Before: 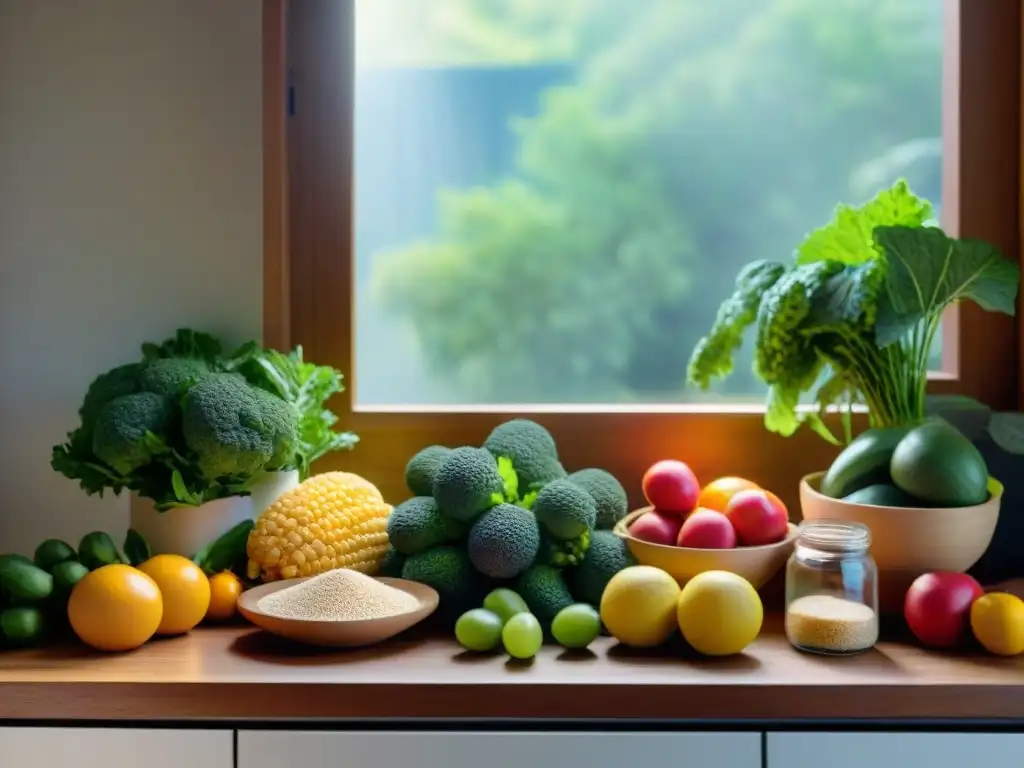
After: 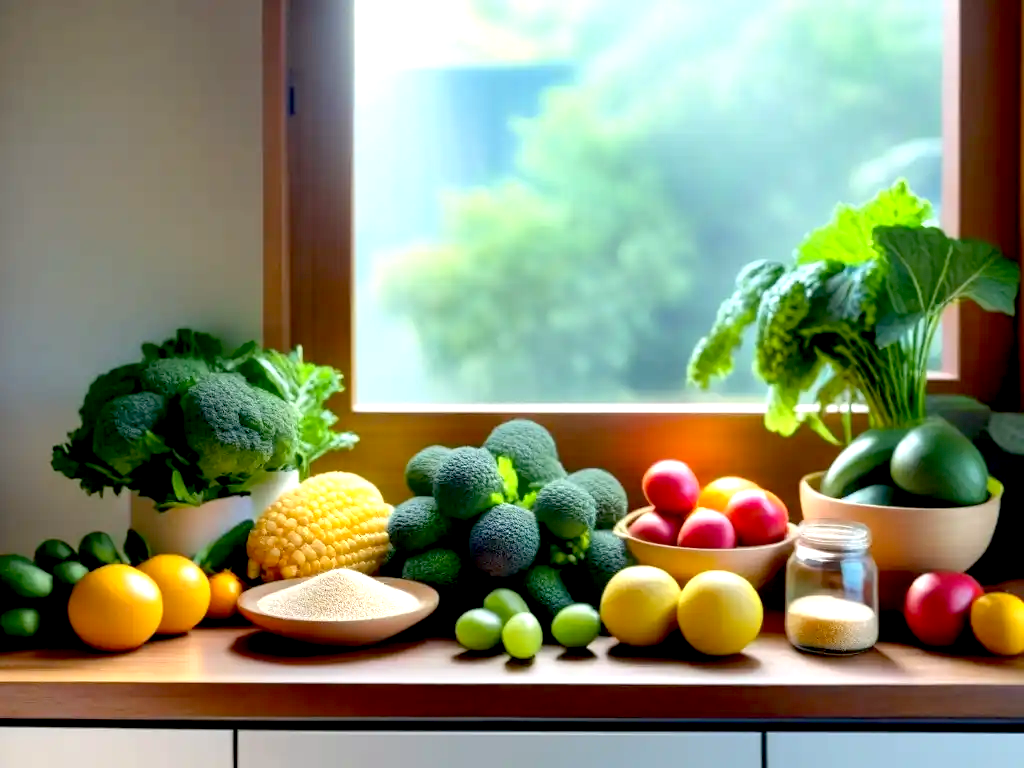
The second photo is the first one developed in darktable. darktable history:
exposure: black level correction 0.012, exposure 0.701 EV, compensate exposure bias true, compensate highlight preservation false
